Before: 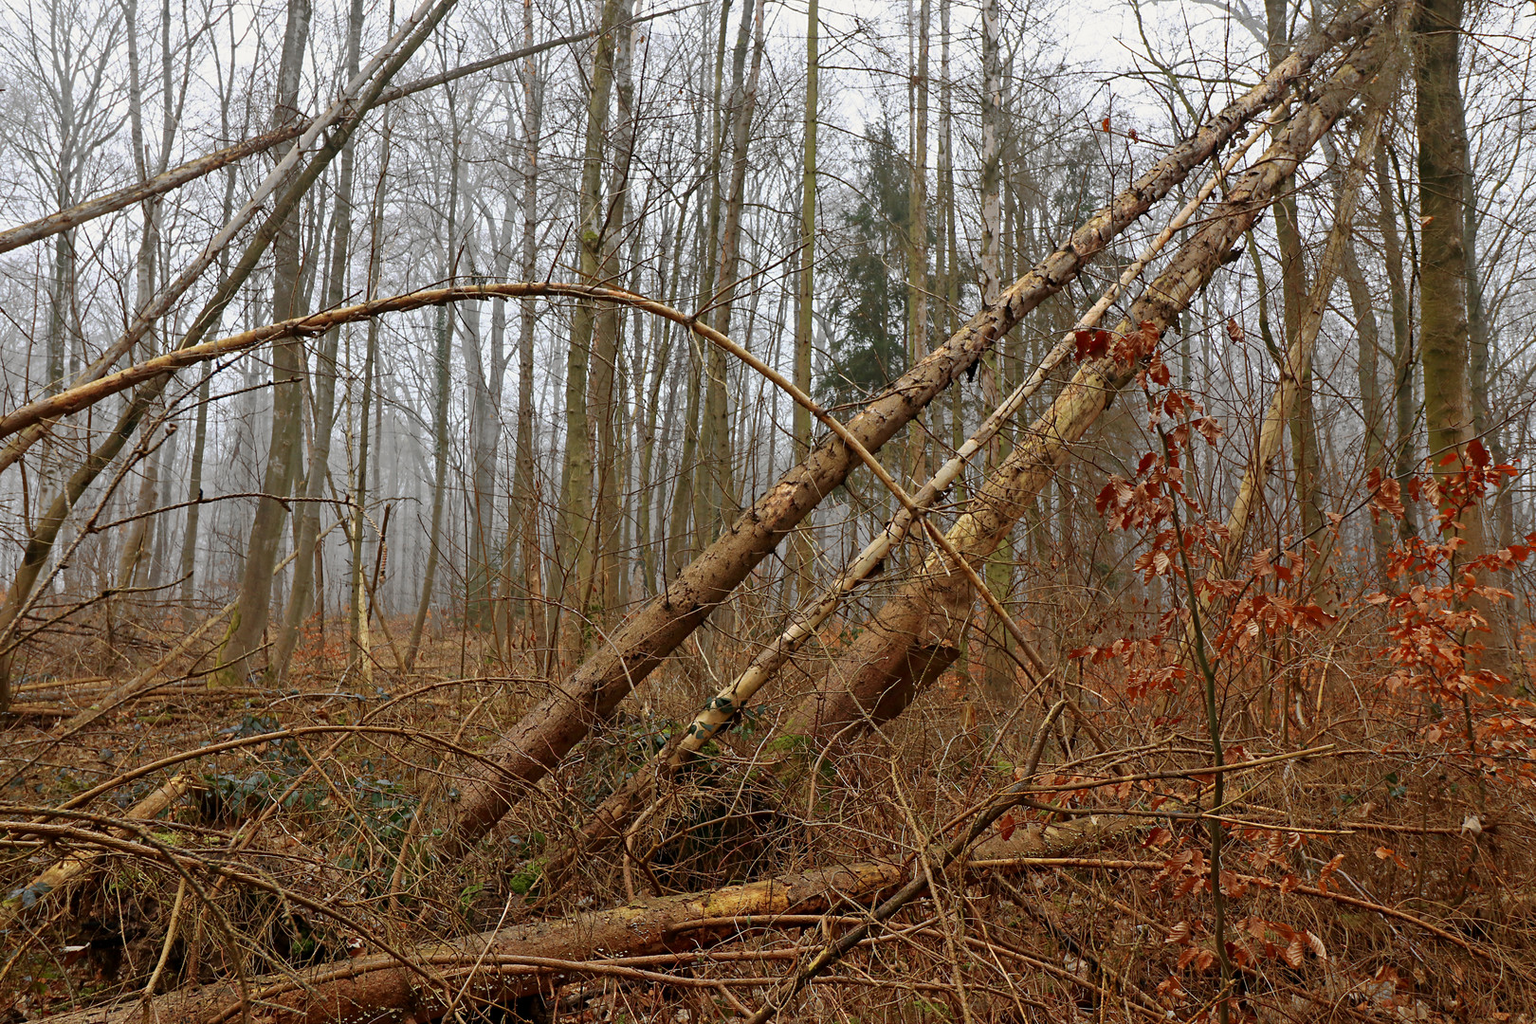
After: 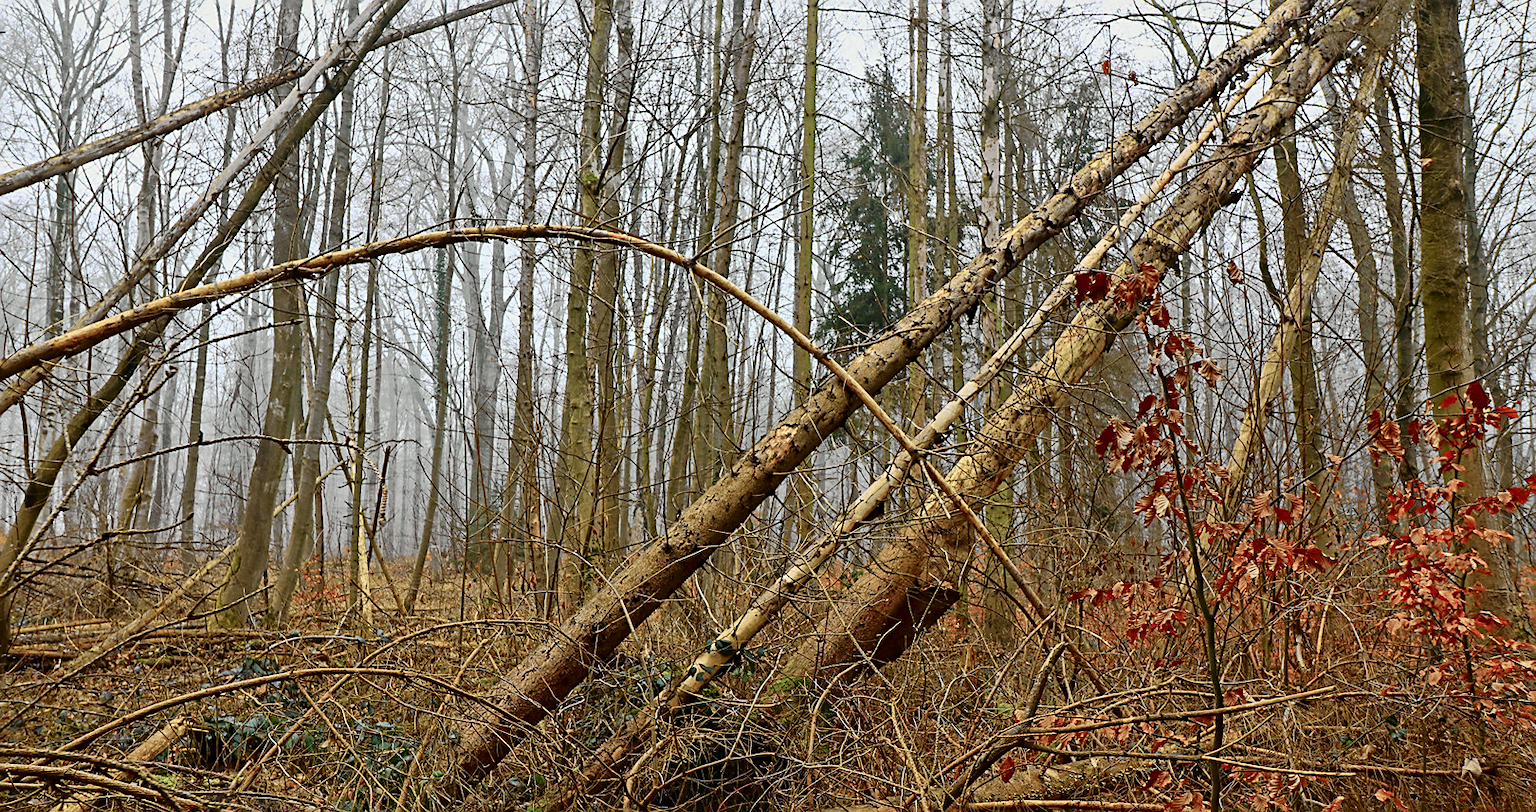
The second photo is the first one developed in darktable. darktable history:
sharpen: on, module defaults
crop and rotate: top 5.65%, bottom 14.934%
tone curve: curves: ch0 [(0, 0.022) (0.114, 0.096) (0.282, 0.299) (0.456, 0.51) (0.613, 0.693) (0.786, 0.843) (0.999, 0.949)]; ch1 [(0, 0) (0.384, 0.365) (0.463, 0.447) (0.486, 0.474) (0.503, 0.5) (0.535, 0.522) (0.555, 0.546) (0.593, 0.599) (0.755, 0.793) (1, 1)]; ch2 [(0, 0) (0.369, 0.375) (0.449, 0.434) (0.501, 0.5) (0.528, 0.517) (0.561, 0.57) (0.612, 0.631) (0.668, 0.659) (1, 1)], color space Lab, independent channels, preserve colors none
local contrast: mode bilateral grid, contrast 21, coarseness 50, detail 140%, midtone range 0.2
